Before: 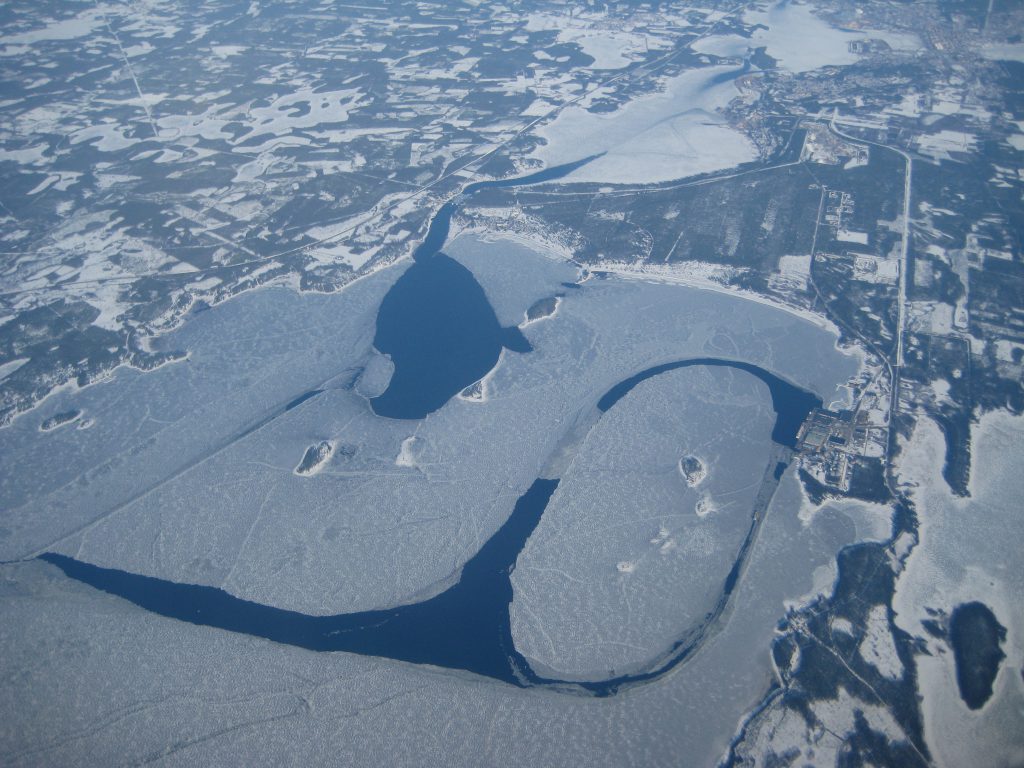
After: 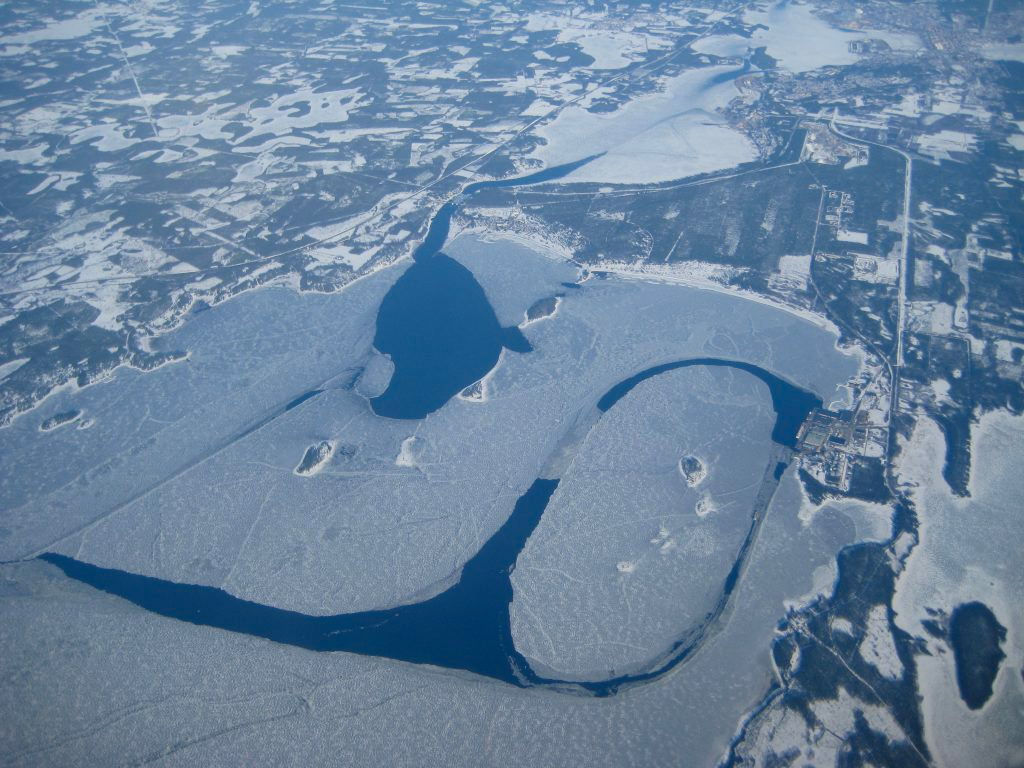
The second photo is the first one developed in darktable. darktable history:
contrast brightness saturation: contrast 0.082, saturation 0.195
